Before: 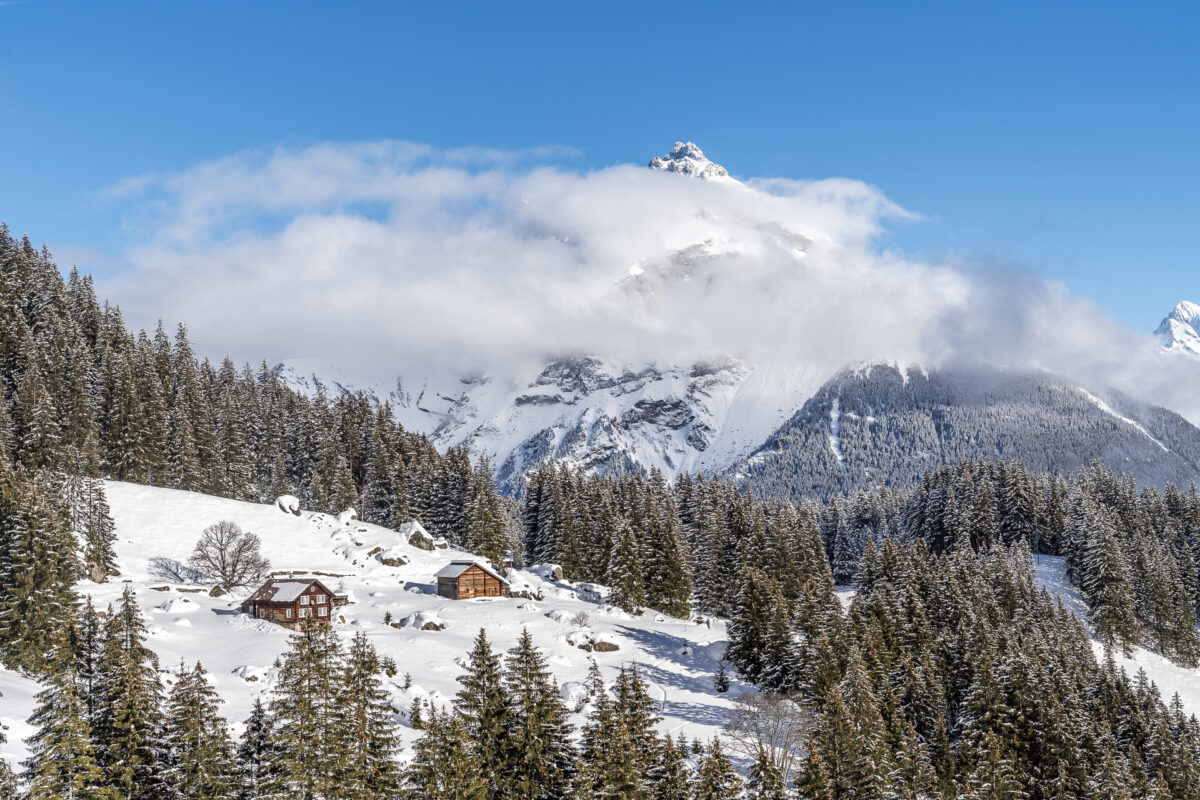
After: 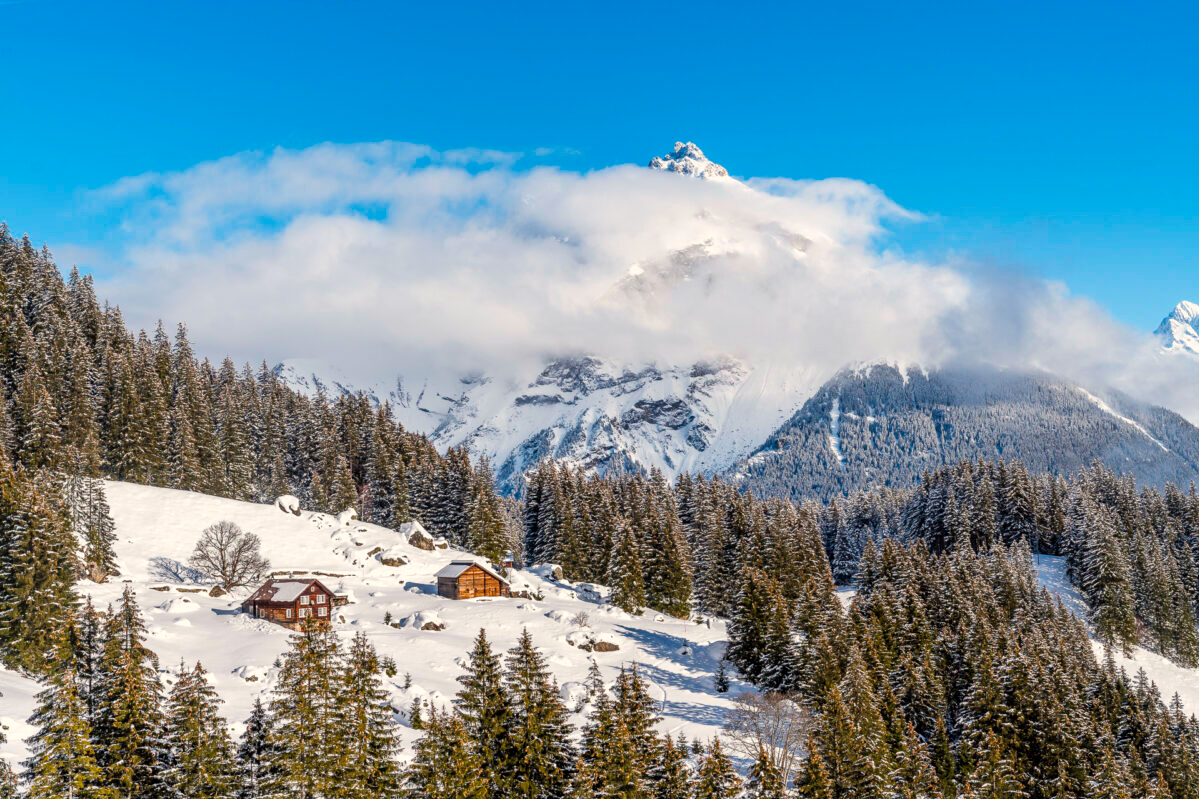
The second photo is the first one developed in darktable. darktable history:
crop: left 0.013%
color balance rgb: highlights gain › chroma 2.039%, highlights gain › hue 71.79°, global offset › hue 170.18°, perceptual saturation grading › global saturation 29.741%, global vibrance 20%
